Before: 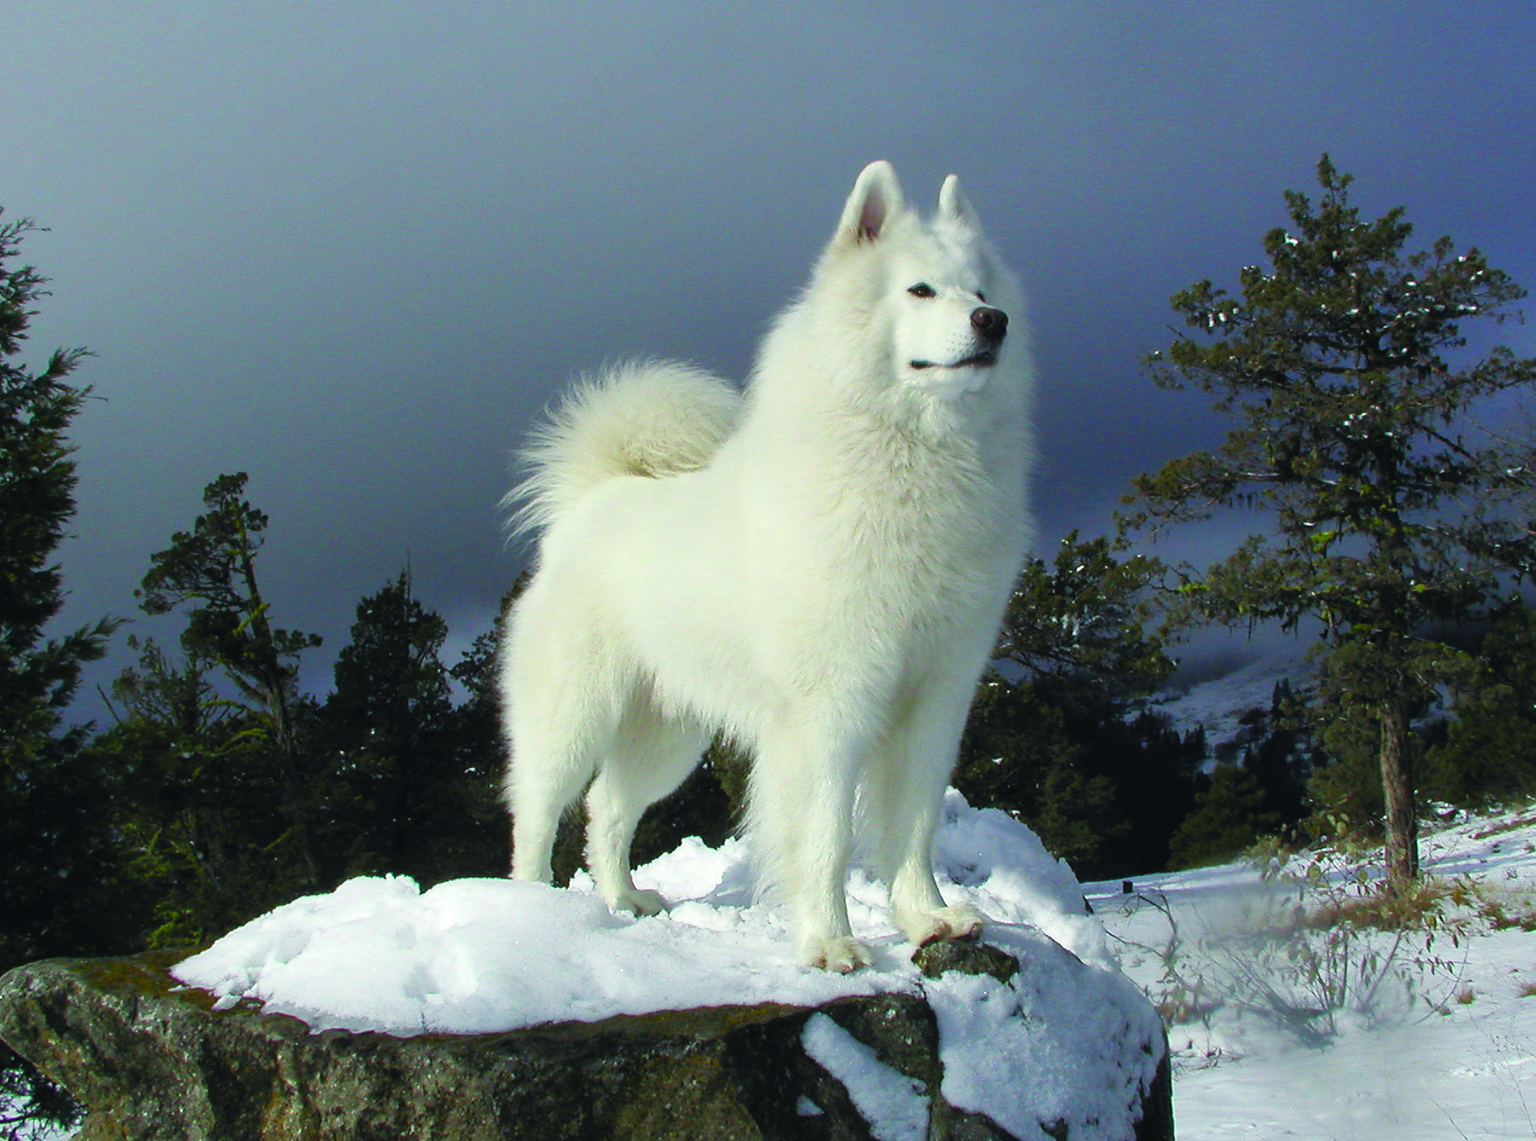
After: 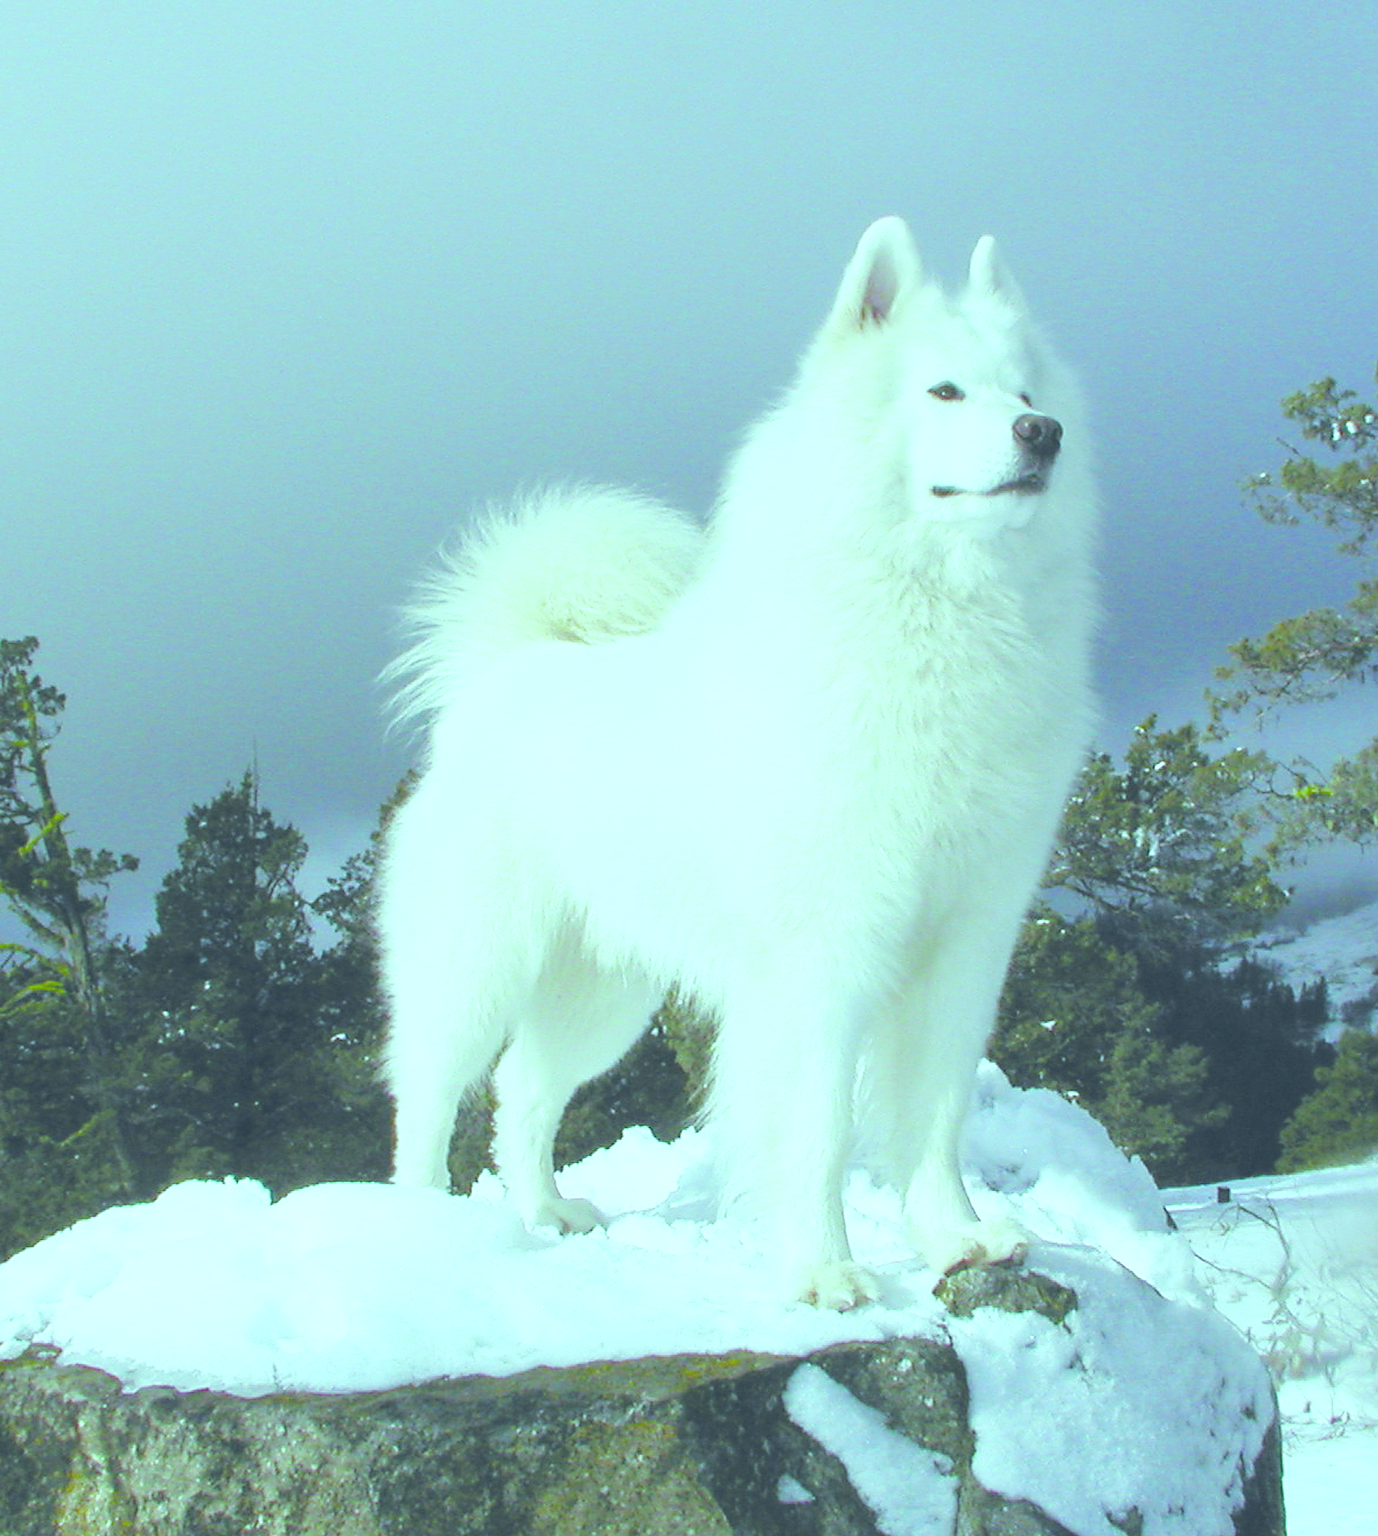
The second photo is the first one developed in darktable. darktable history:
crop and rotate: left 14.292%, right 19.041%
color balance: mode lift, gamma, gain (sRGB), lift [0.997, 0.979, 1.021, 1.011], gamma [1, 1.084, 0.916, 0.998], gain [1, 0.87, 1.13, 1.101], contrast 4.55%, contrast fulcrum 38.24%, output saturation 104.09%
